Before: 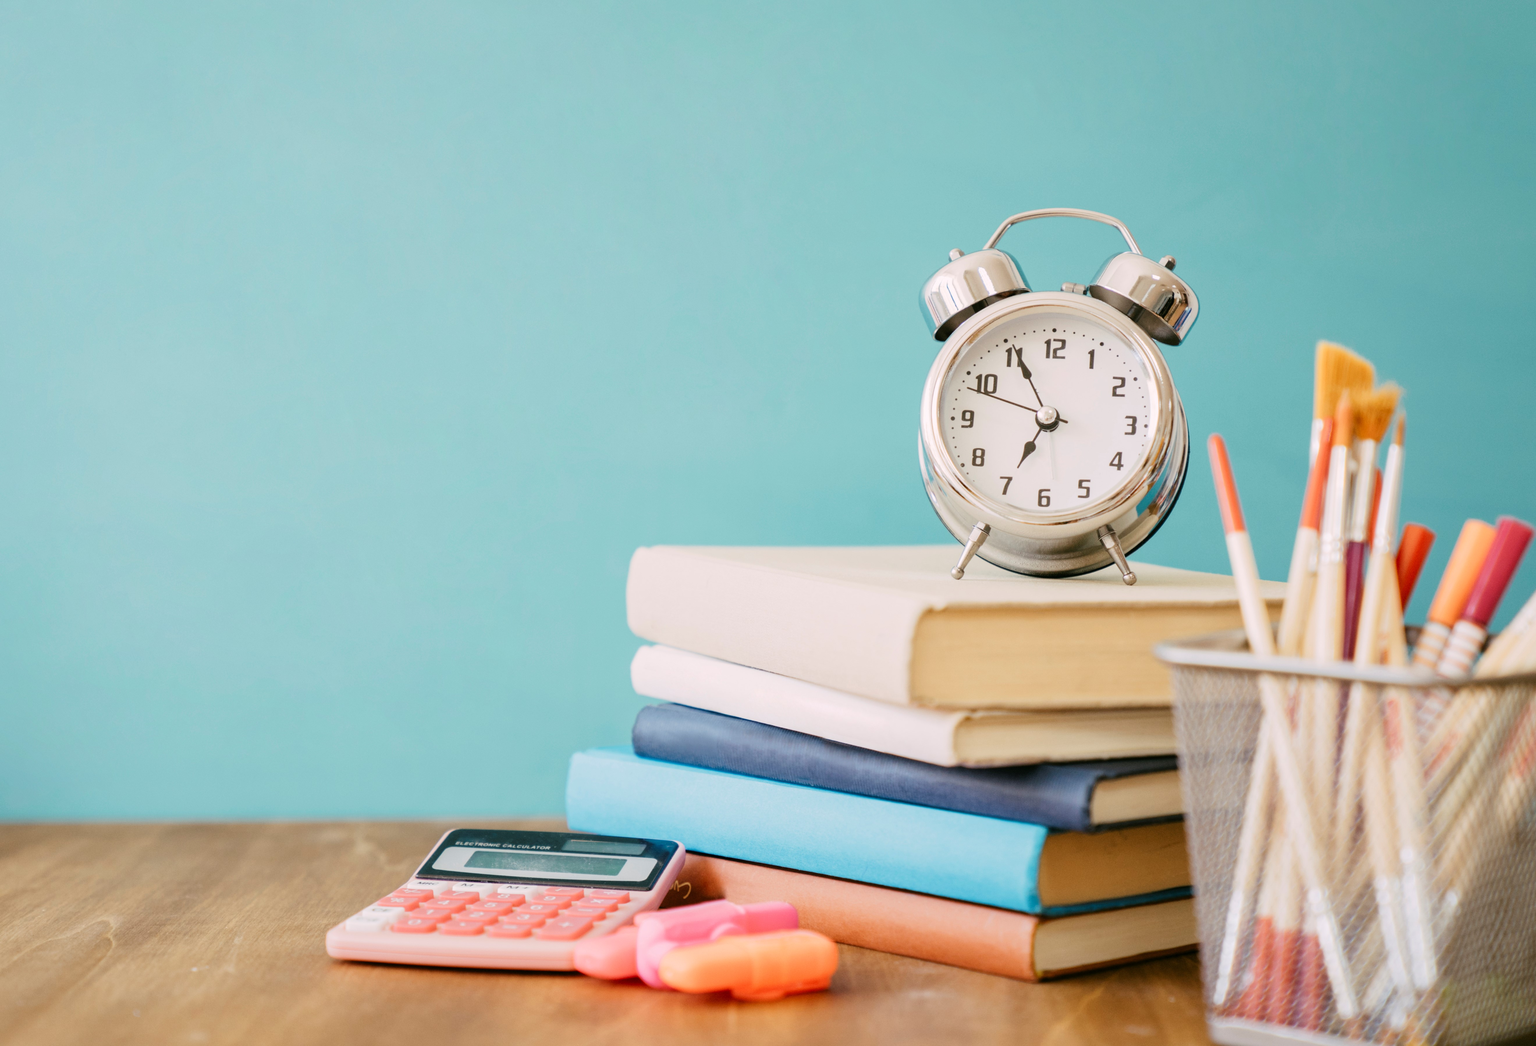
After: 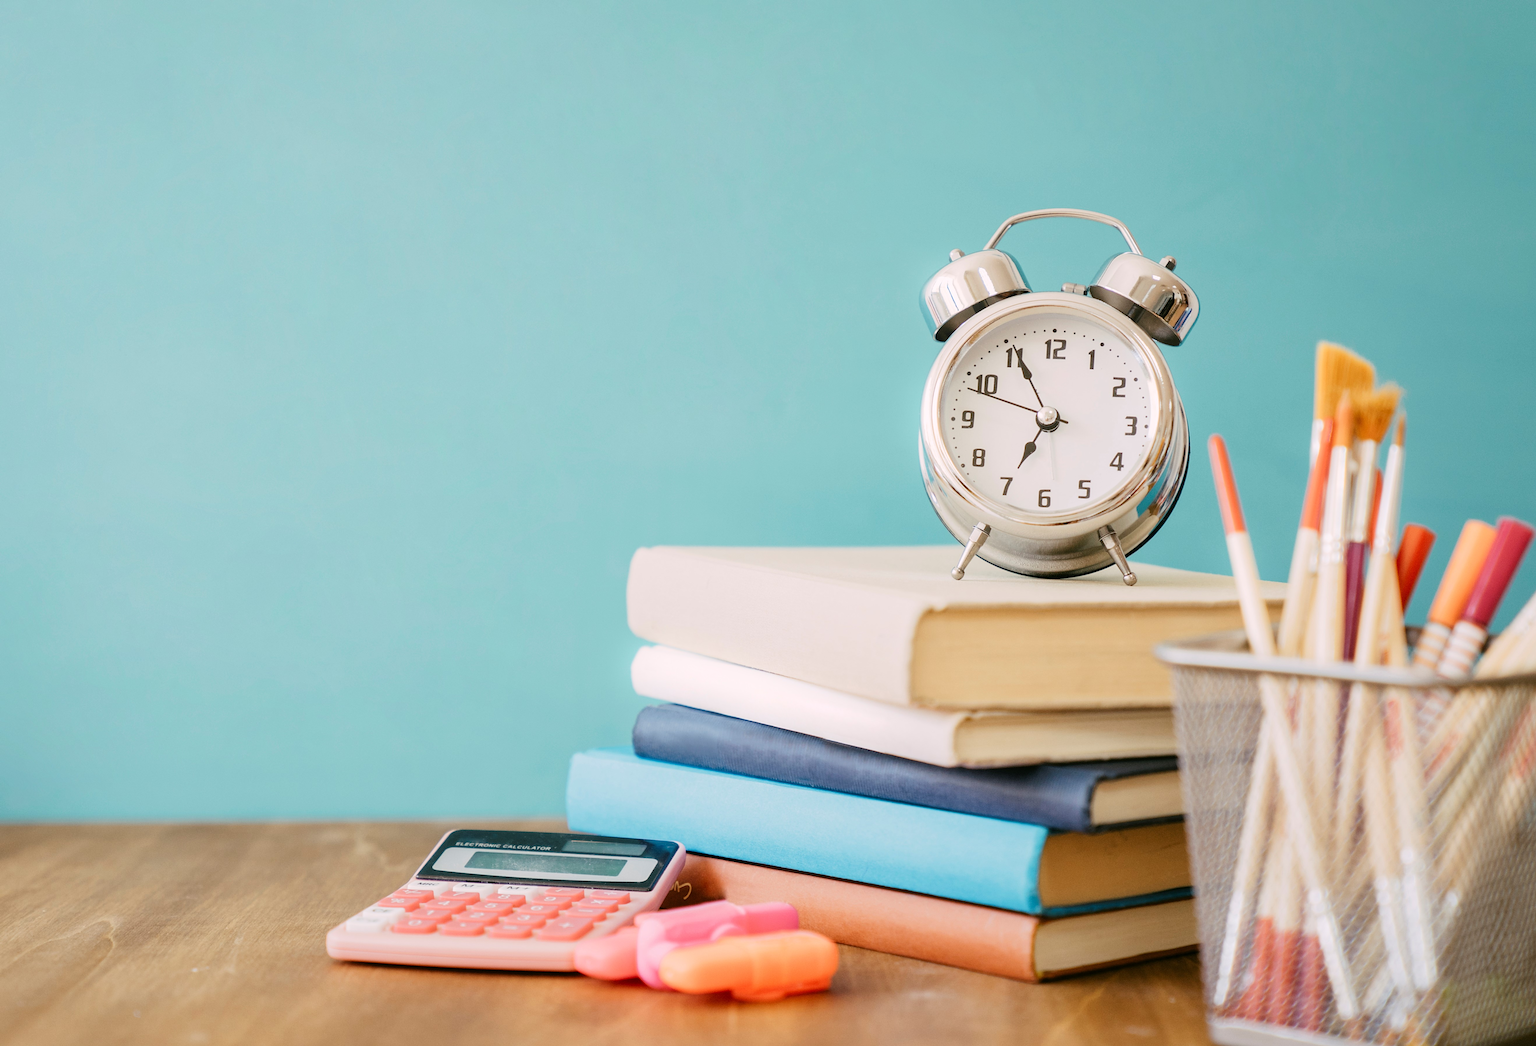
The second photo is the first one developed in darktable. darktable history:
bloom: size 15%, threshold 97%, strength 7%
sharpen: on, module defaults
